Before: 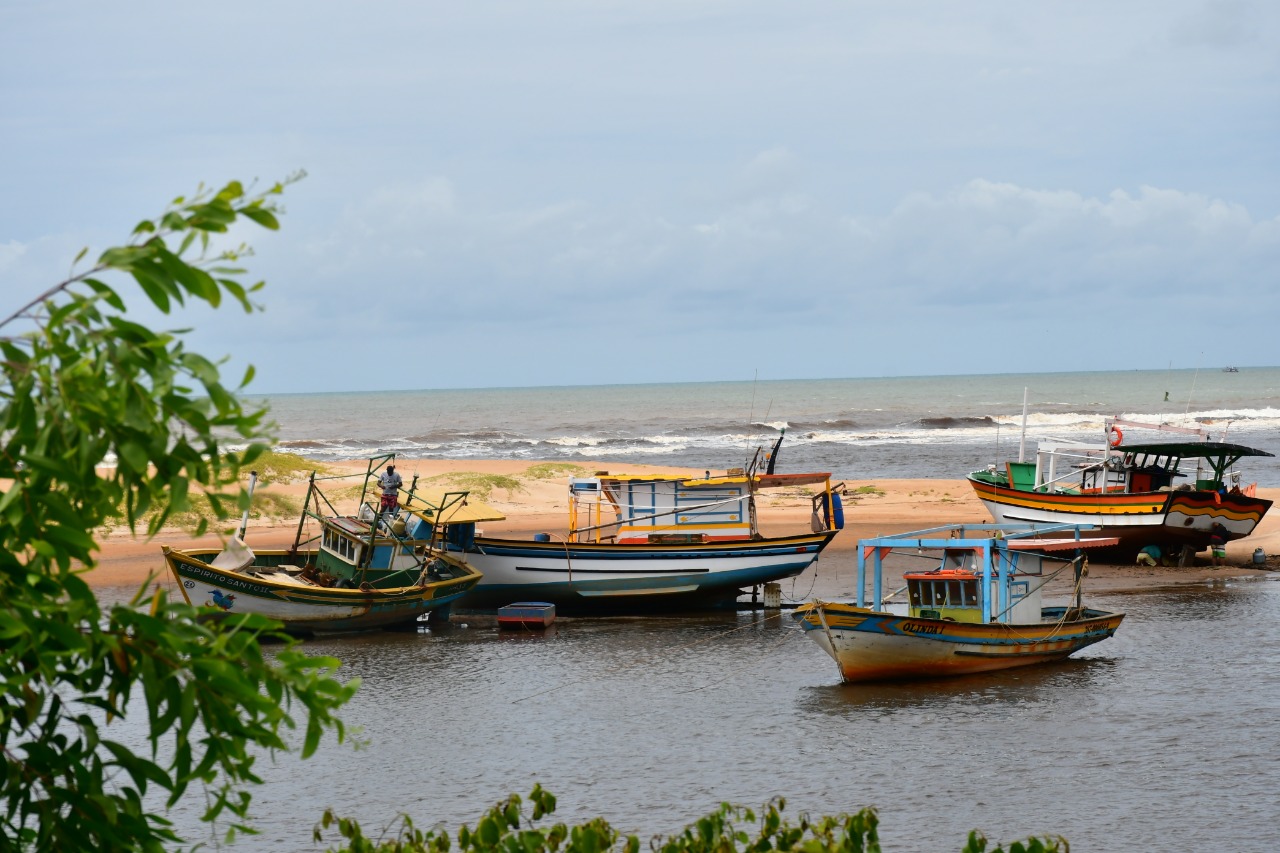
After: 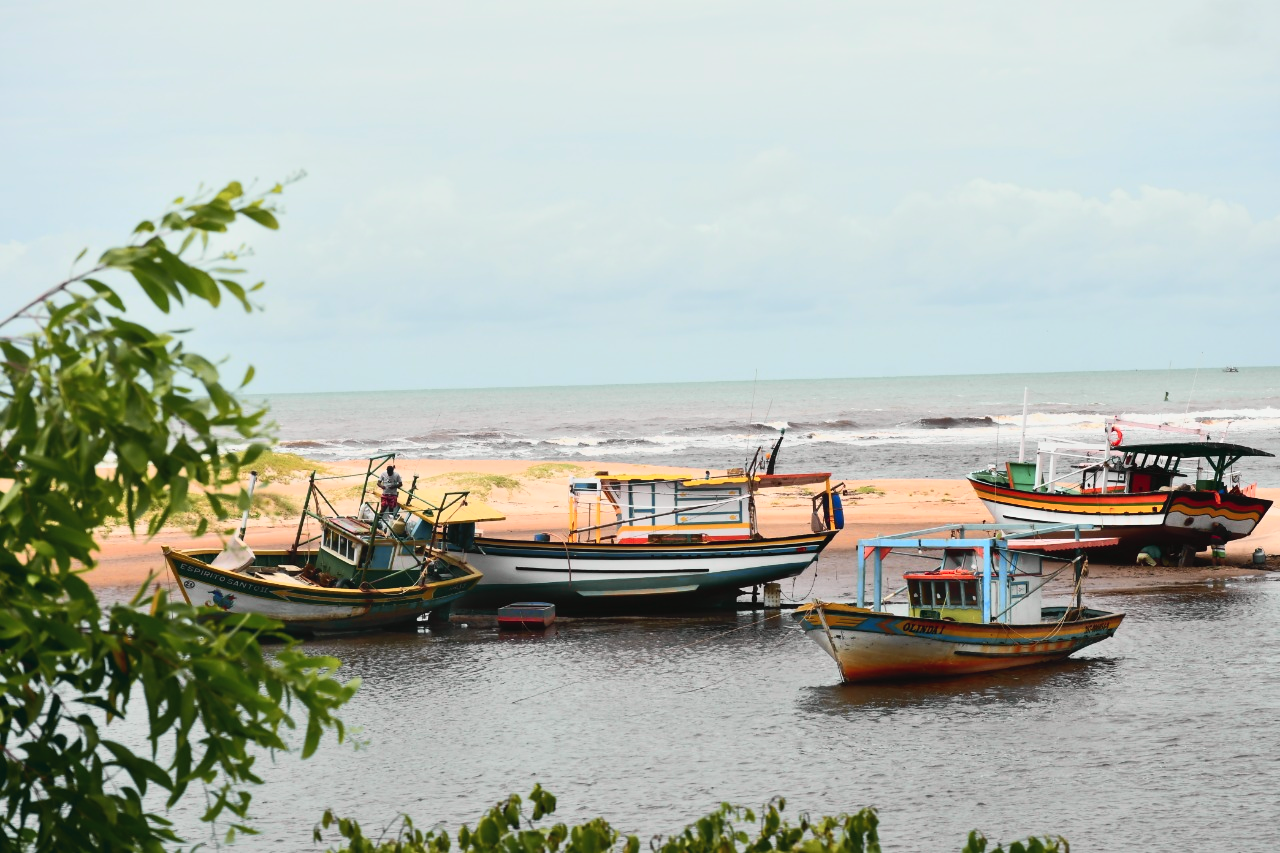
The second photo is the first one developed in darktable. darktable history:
tone curve: curves: ch0 [(0, 0.026) (0.172, 0.194) (0.398, 0.437) (0.469, 0.544) (0.612, 0.741) (0.845, 0.926) (1, 0.968)]; ch1 [(0, 0) (0.437, 0.453) (0.472, 0.467) (0.502, 0.502) (0.531, 0.537) (0.574, 0.583) (0.617, 0.64) (0.699, 0.749) (0.859, 0.919) (1, 1)]; ch2 [(0, 0) (0.33, 0.301) (0.421, 0.443) (0.476, 0.502) (0.511, 0.504) (0.553, 0.55) (0.595, 0.586) (0.664, 0.664) (1, 1)], color space Lab, independent channels, preserve colors none
